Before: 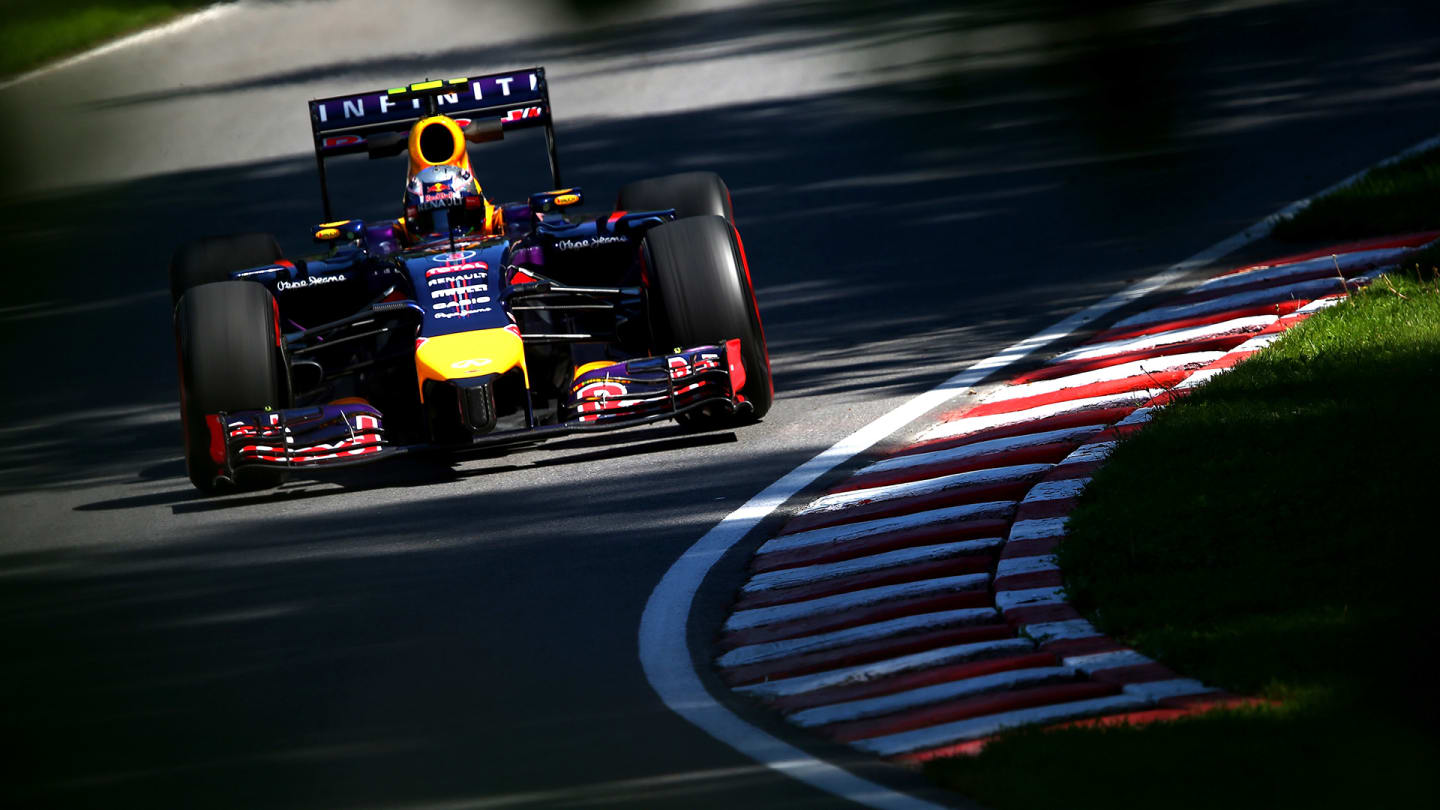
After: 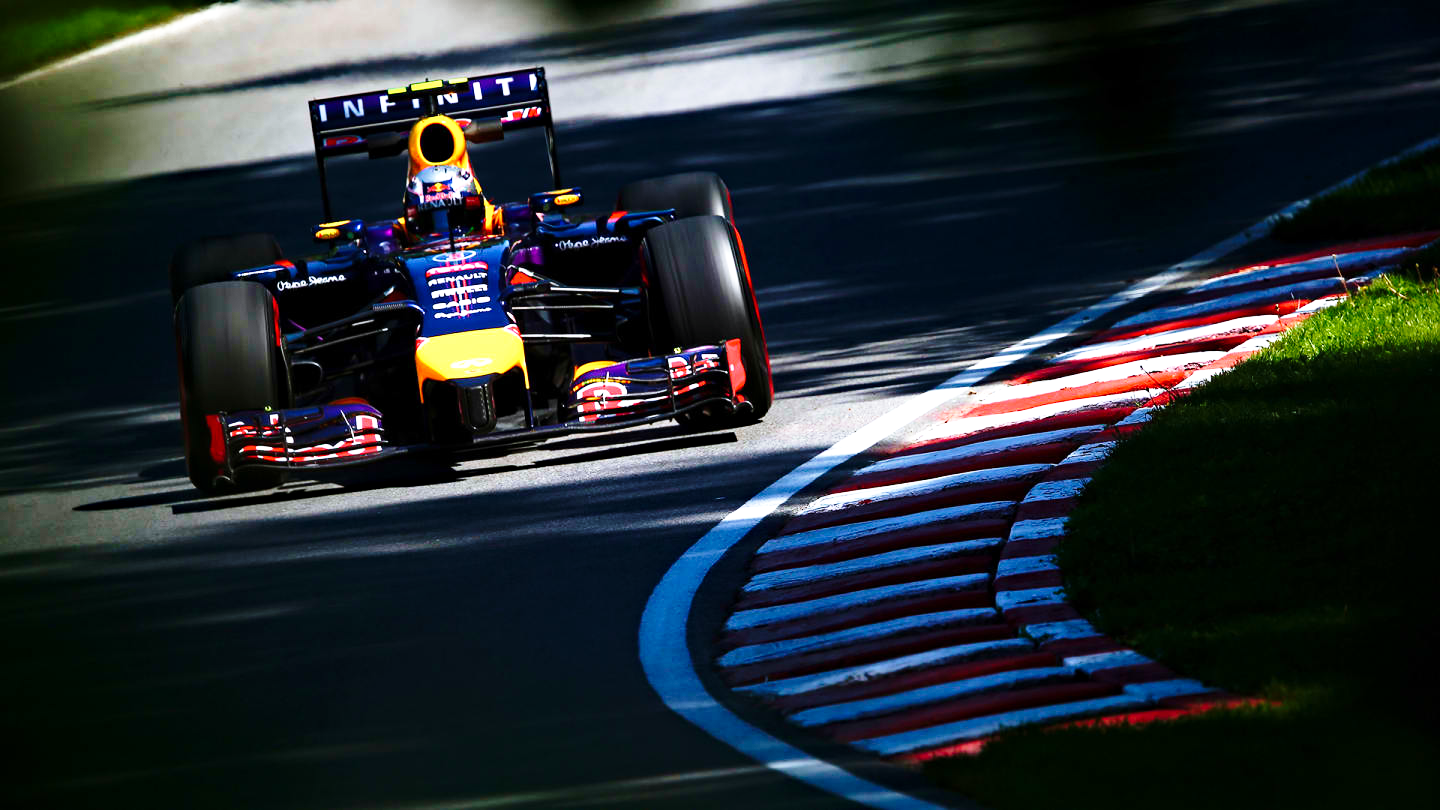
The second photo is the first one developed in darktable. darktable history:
base curve: curves: ch0 [(0, 0) (0.028, 0.03) (0.121, 0.232) (0.46, 0.748) (0.859, 0.968) (1, 1)], preserve colors none
color balance rgb: highlights gain › luminance 16.964%, highlights gain › chroma 2.887%, highlights gain › hue 260.92°, perceptual saturation grading › global saturation -0.065%, global vibrance 20%
haze removal: compatibility mode true, adaptive false
velvia: on, module defaults
